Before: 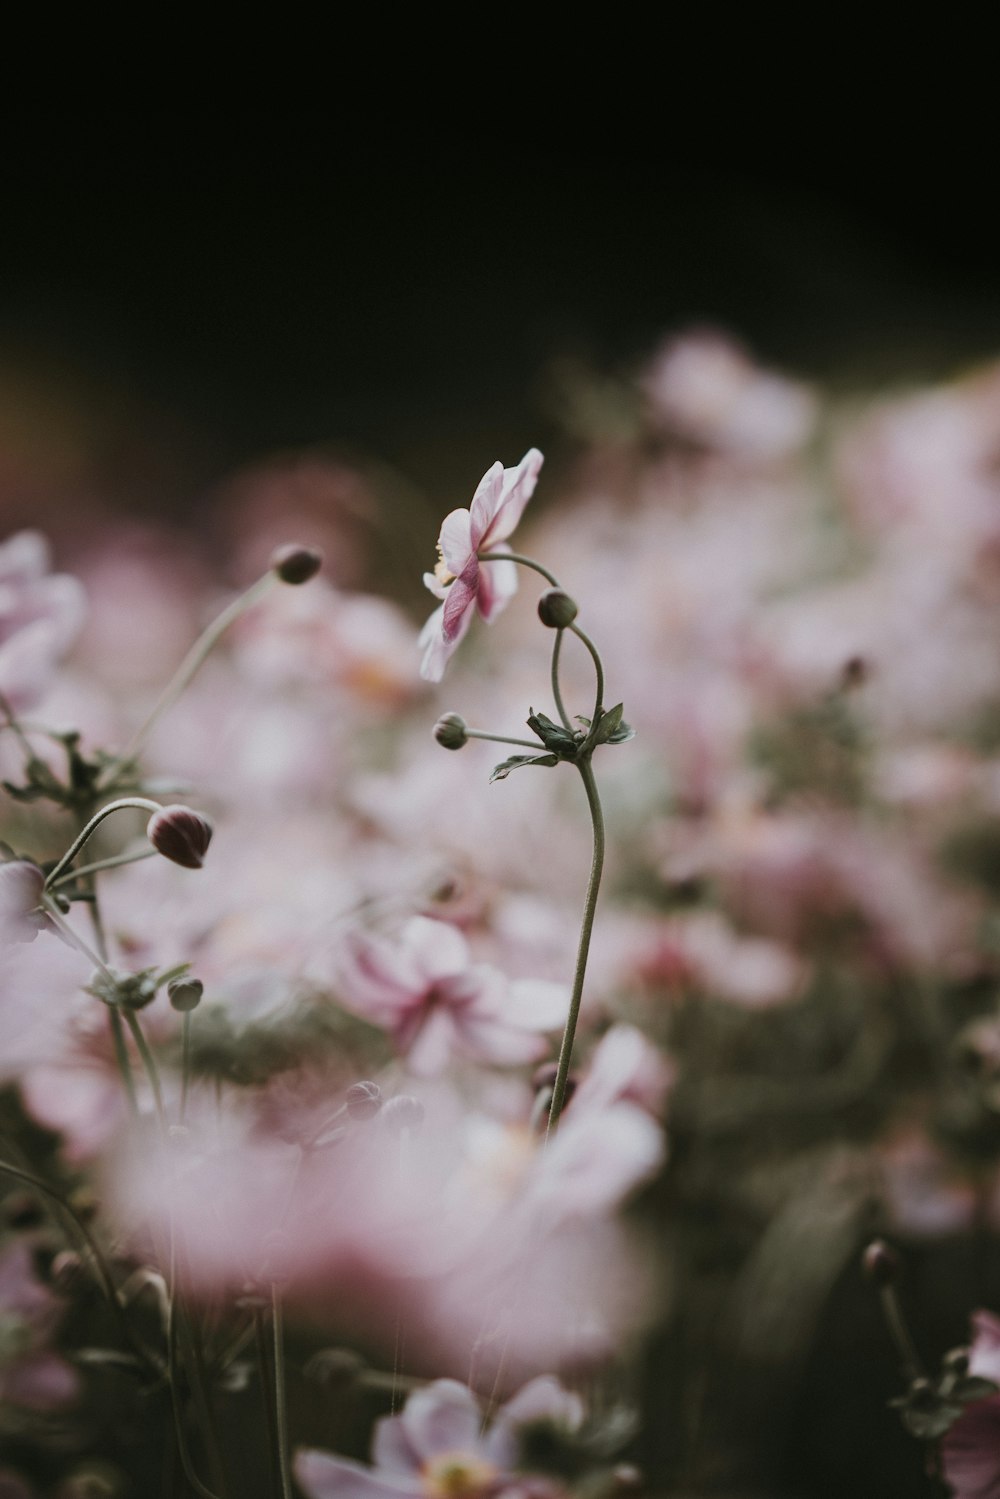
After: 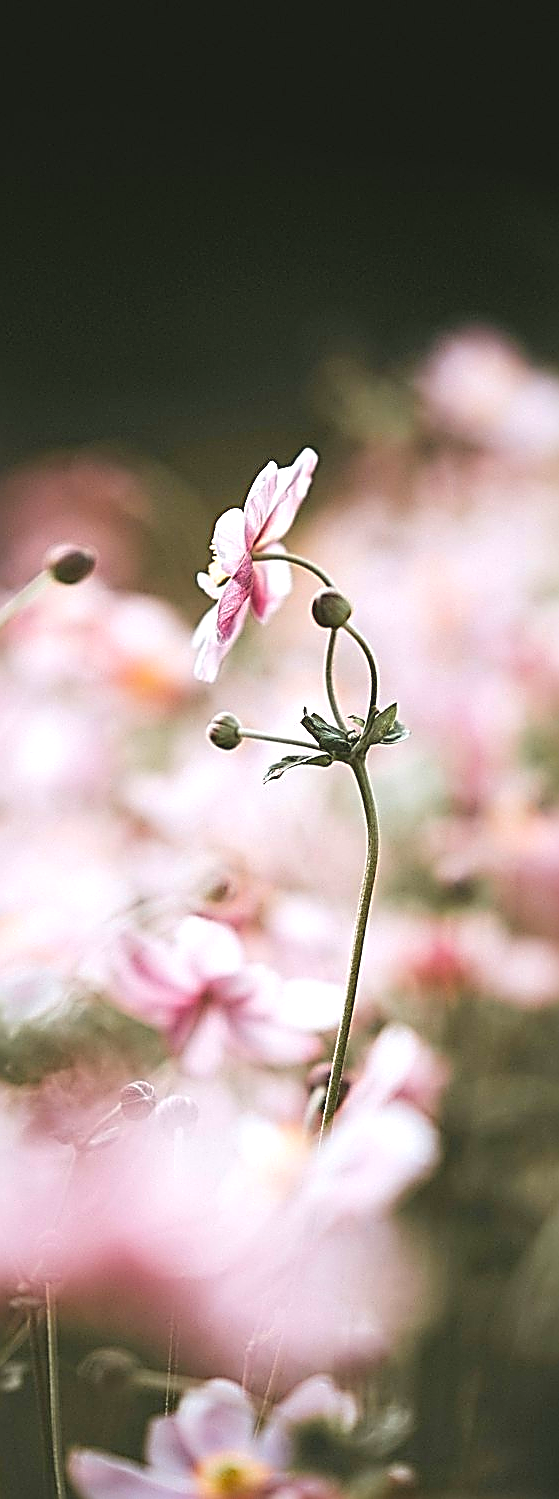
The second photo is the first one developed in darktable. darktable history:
exposure: exposure 1.093 EV, compensate exposure bias true, compensate highlight preservation false
crop and rotate: left 22.634%, right 21.39%
color balance rgb: perceptual saturation grading › global saturation 19.474%
contrast brightness saturation: contrast -0.093, brightness 0.052, saturation 0.081
sharpen: amount 1.984
